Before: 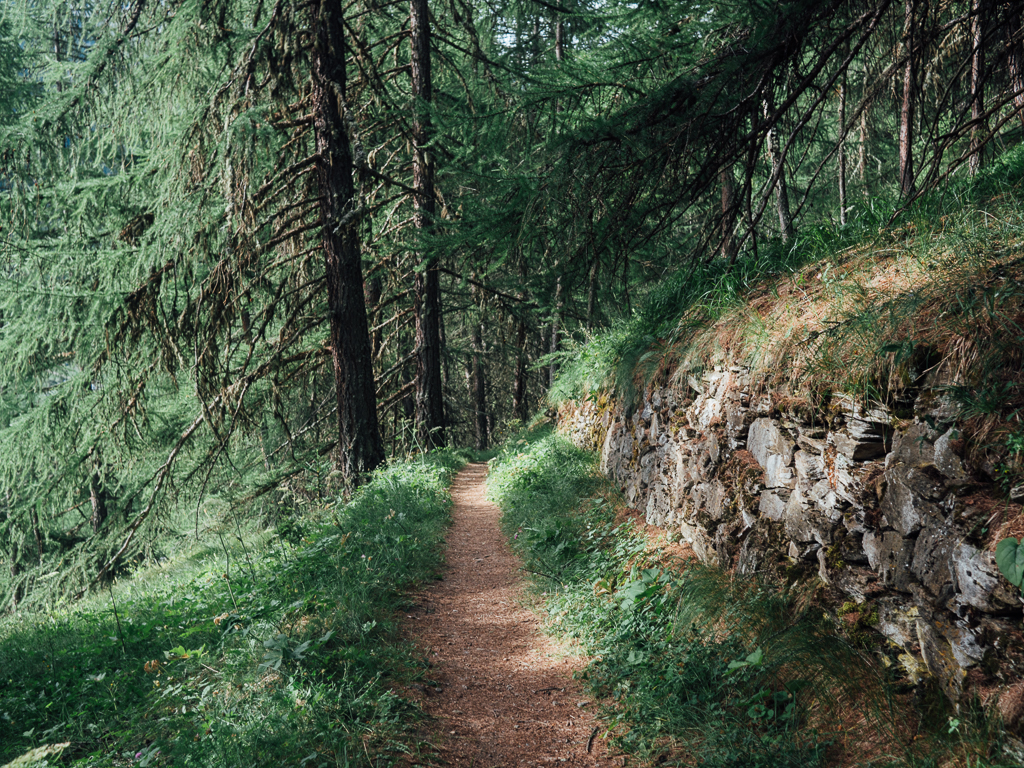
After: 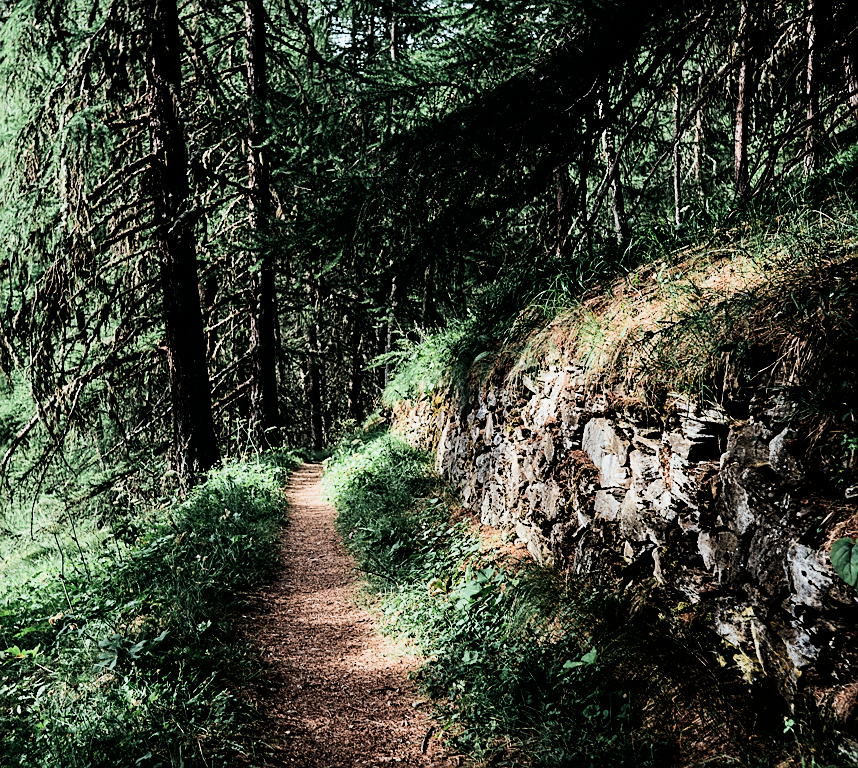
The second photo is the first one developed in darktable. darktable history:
tone equalizer: -8 EV -0.75 EV, -7 EV -0.7 EV, -6 EV -0.6 EV, -5 EV -0.4 EV, -3 EV 0.4 EV, -2 EV 0.6 EV, -1 EV 0.7 EV, +0 EV 0.75 EV, edges refinement/feathering 500, mask exposure compensation -1.57 EV, preserve details no
crop: left 16.145%
filmic rgb: black relative exposure -5 EV, hardness 2.88, contrast 1.4, highlights saturation mix -30%
sharpen: on, module defaults
velvia: strength 17%
